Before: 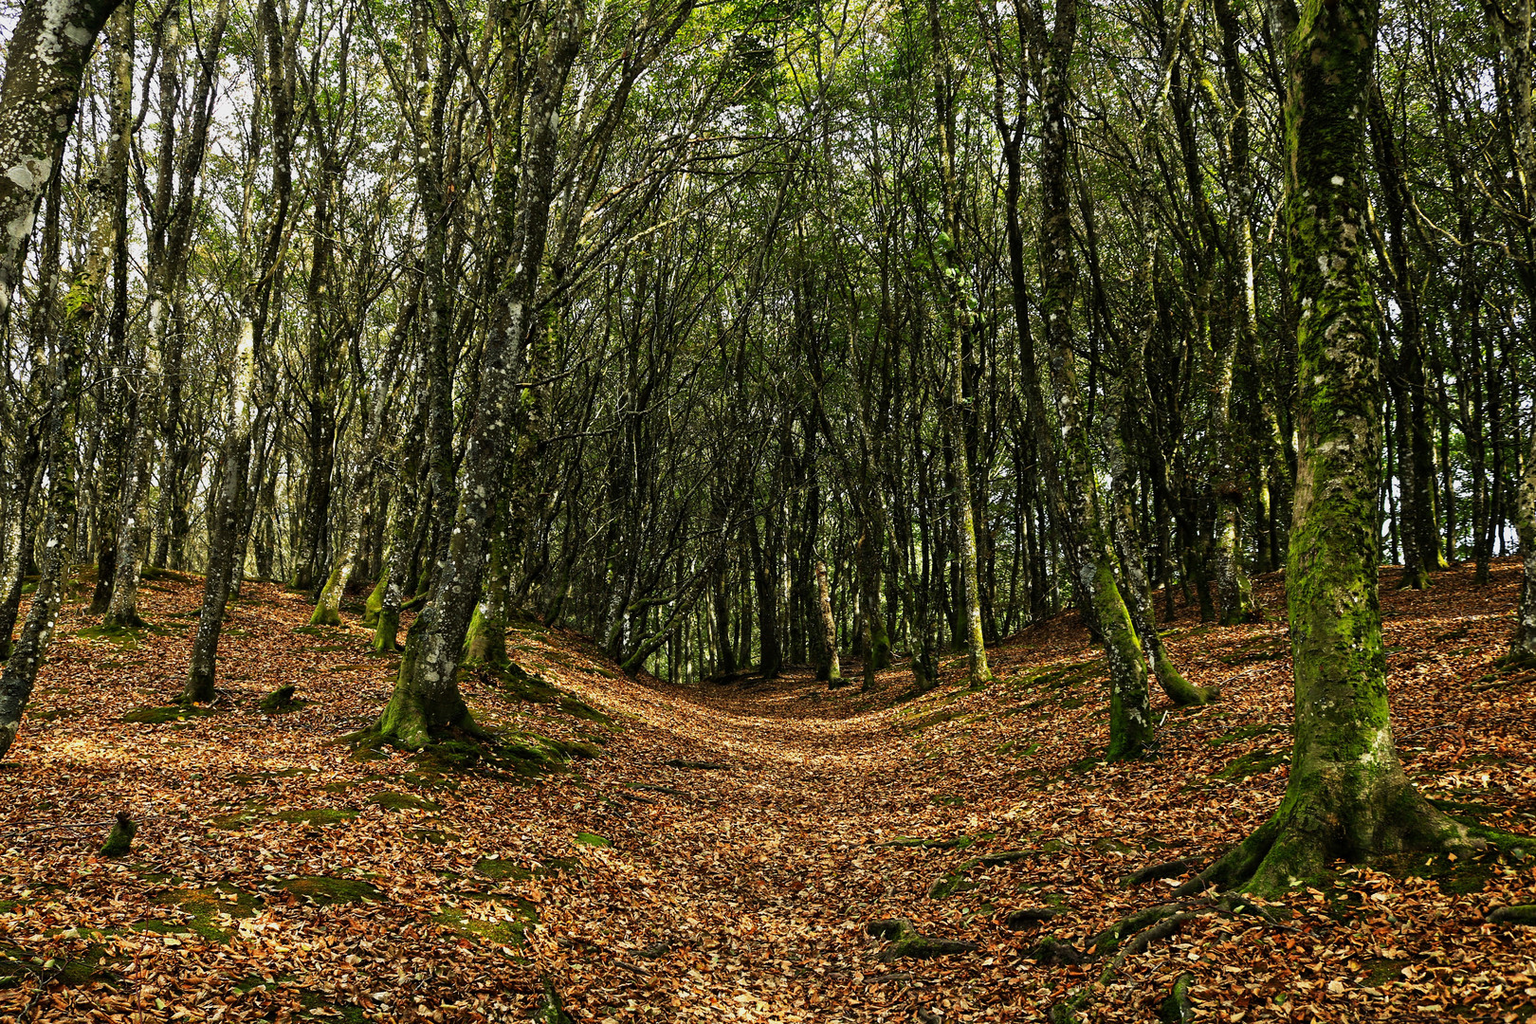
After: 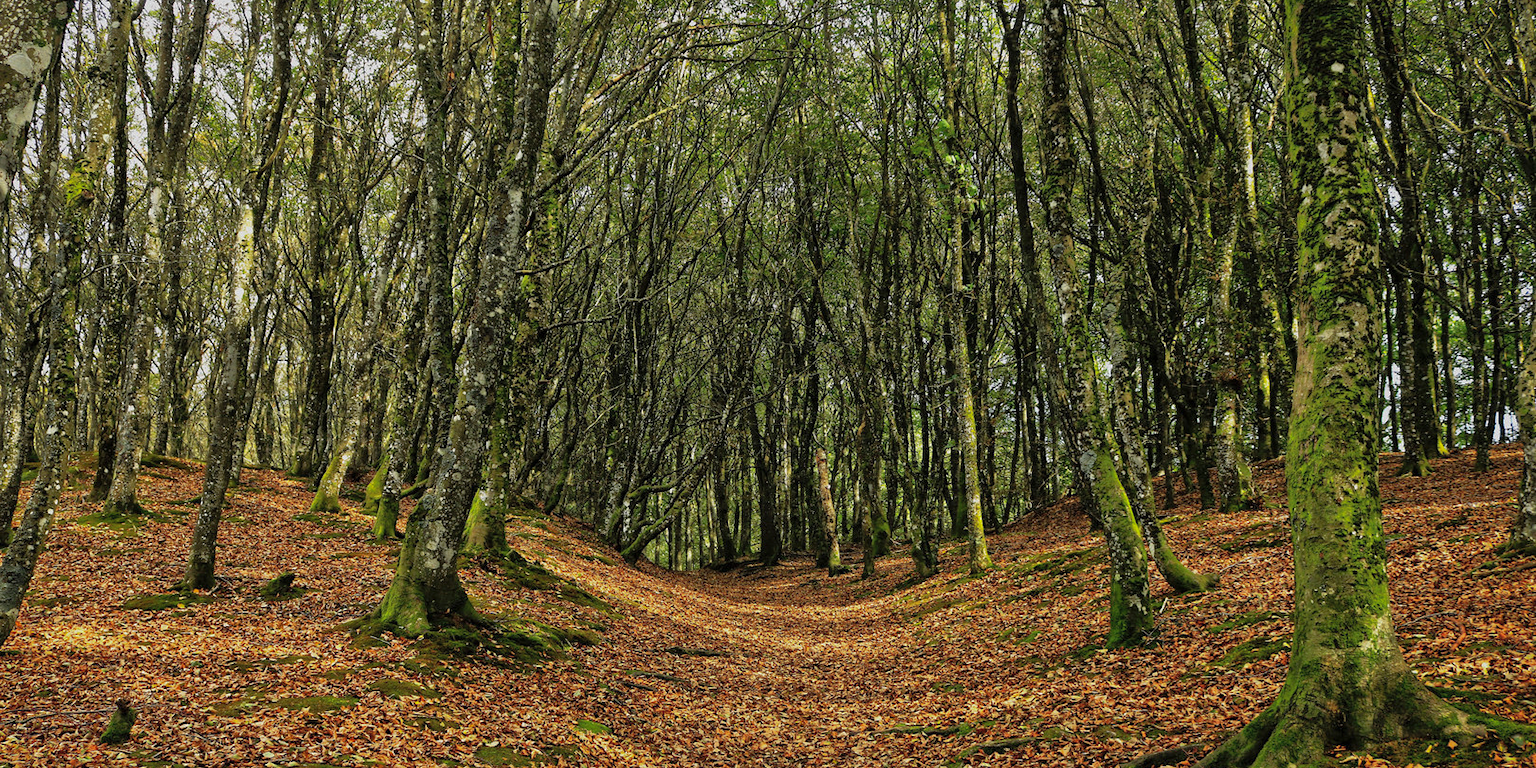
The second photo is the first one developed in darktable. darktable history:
shadows and highlights: shadows 60.57, highlights -59.98, highlights color adjustment 89.47%
crop: top 11.05%, bottom 13.897%
